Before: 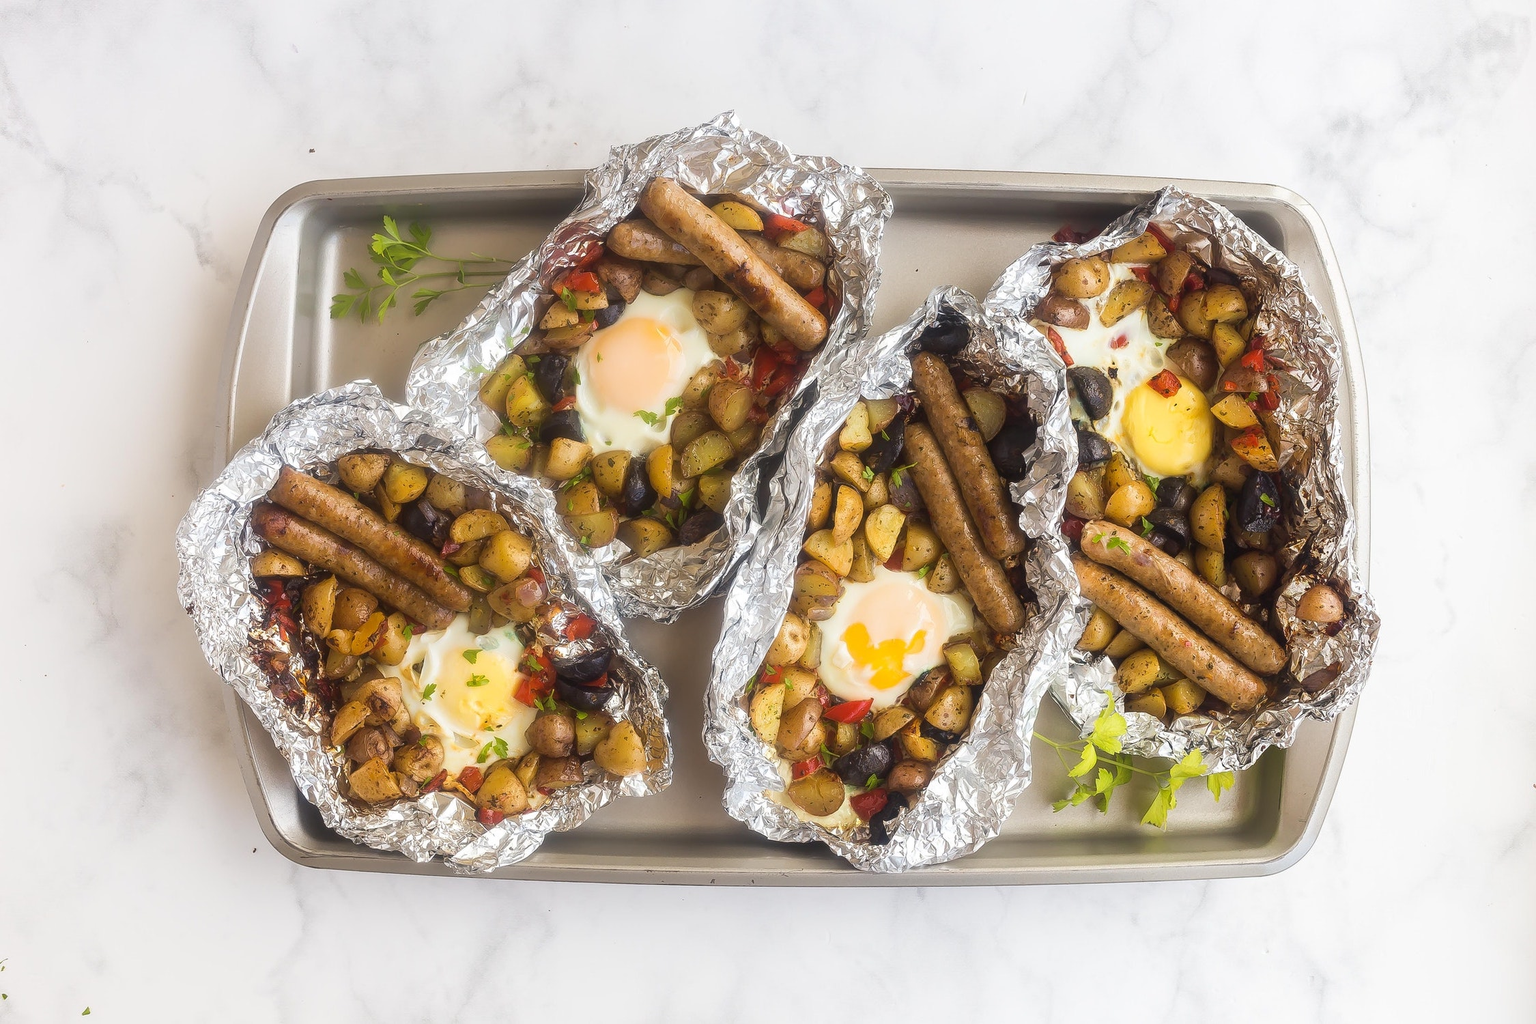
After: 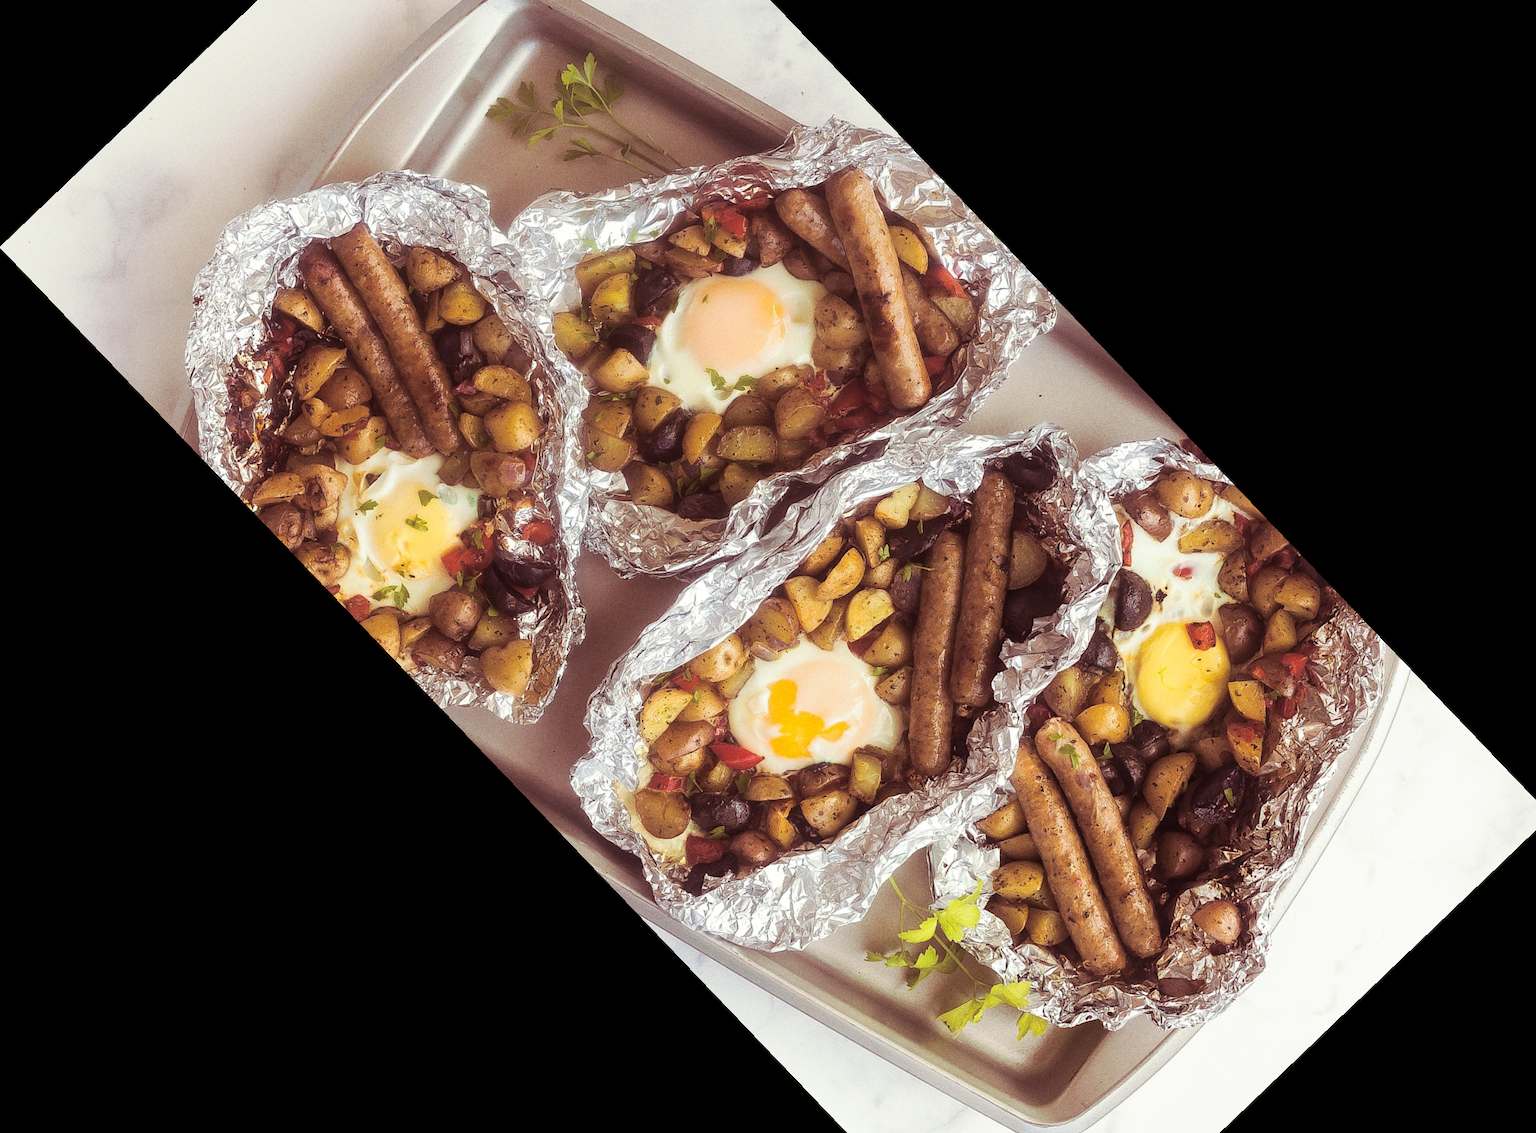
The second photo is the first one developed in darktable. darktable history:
crop and rotate: angle -46.26°, top 16.234%, right 0.912%, bottom 11.704%
grain: coarseness 0.09 ISO
rotate and perspective: rotation -14.8°, crop left 0.1, crop right 0.903, crop top 0.25, crop bottom 0.748
split-toning: shadows › hue 360°
